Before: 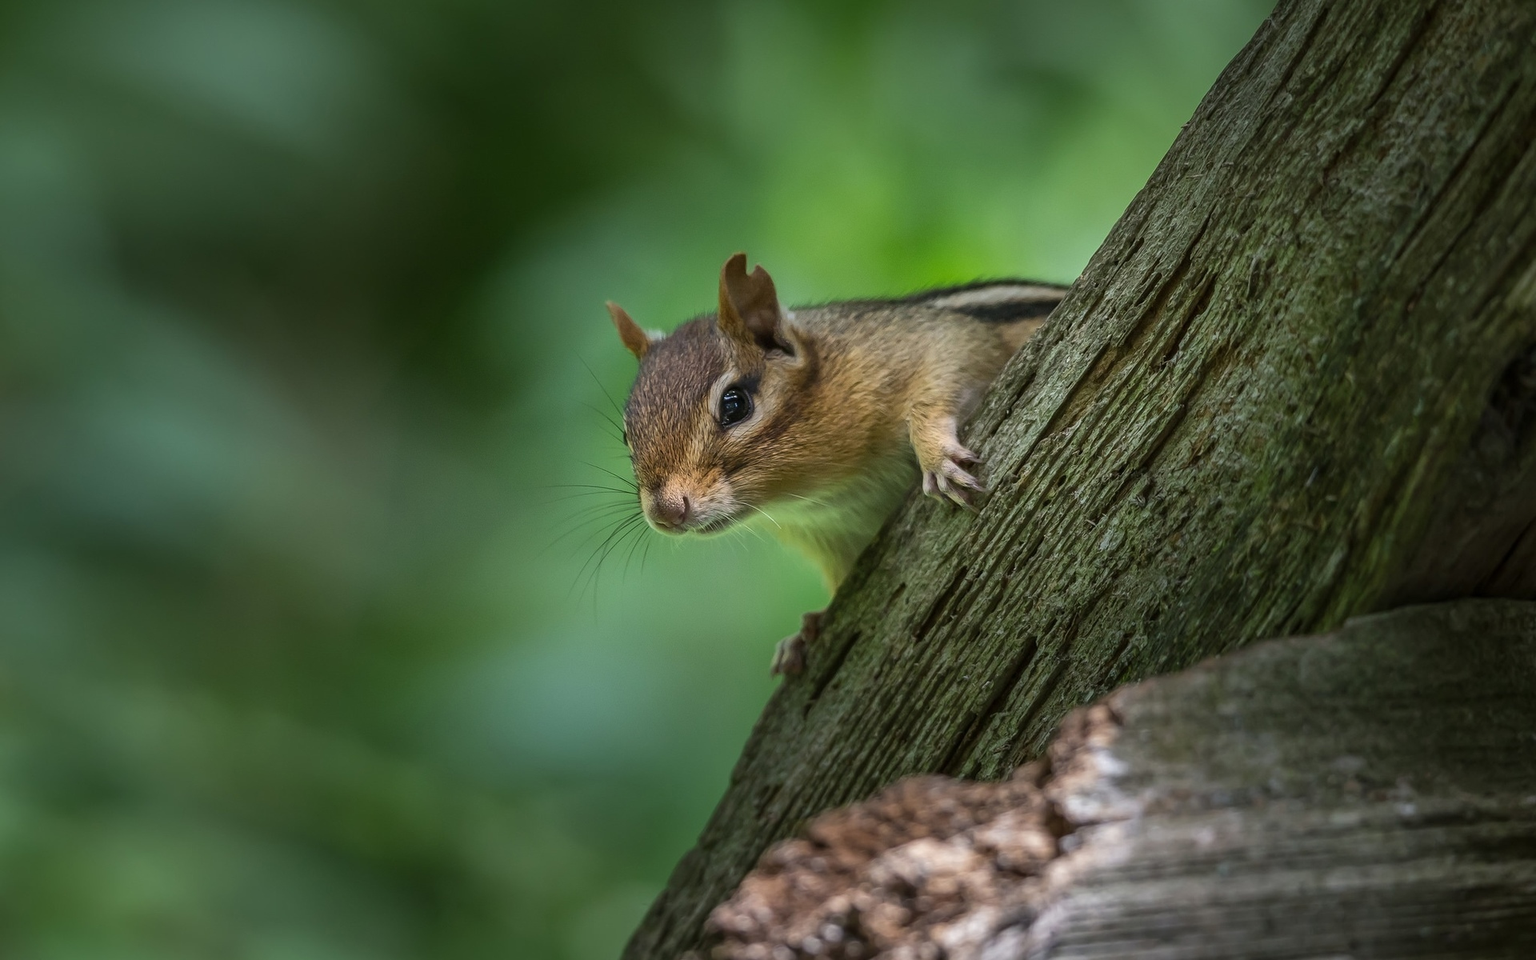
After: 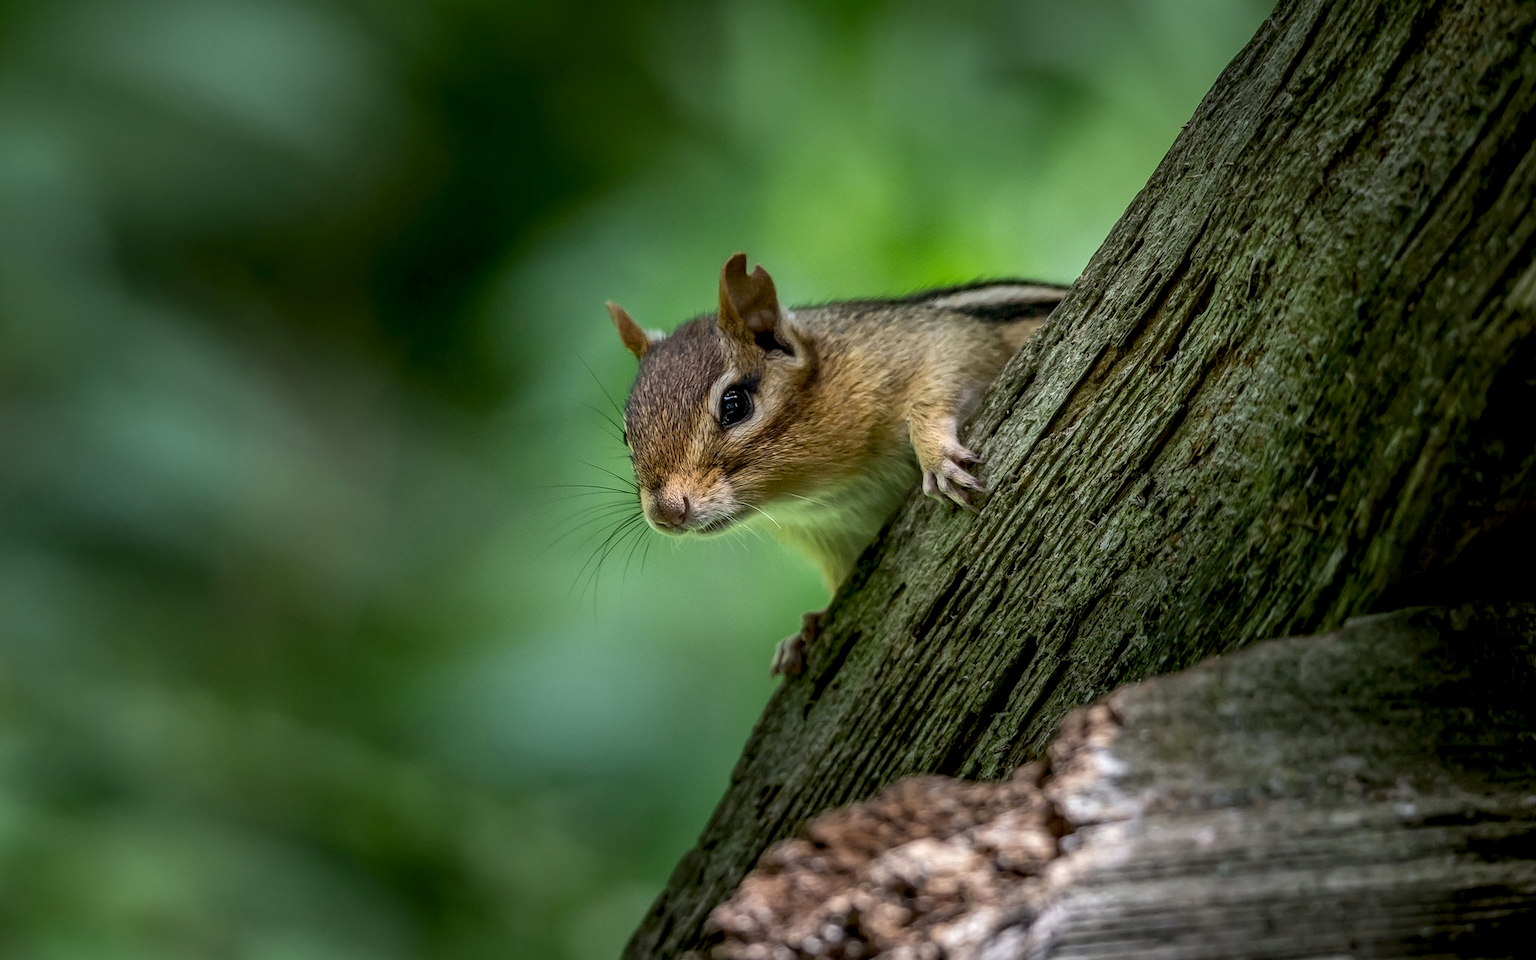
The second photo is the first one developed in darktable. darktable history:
local contrast: detail 130%
exposure: black level correction 0.009, compensate highlight preservation false
